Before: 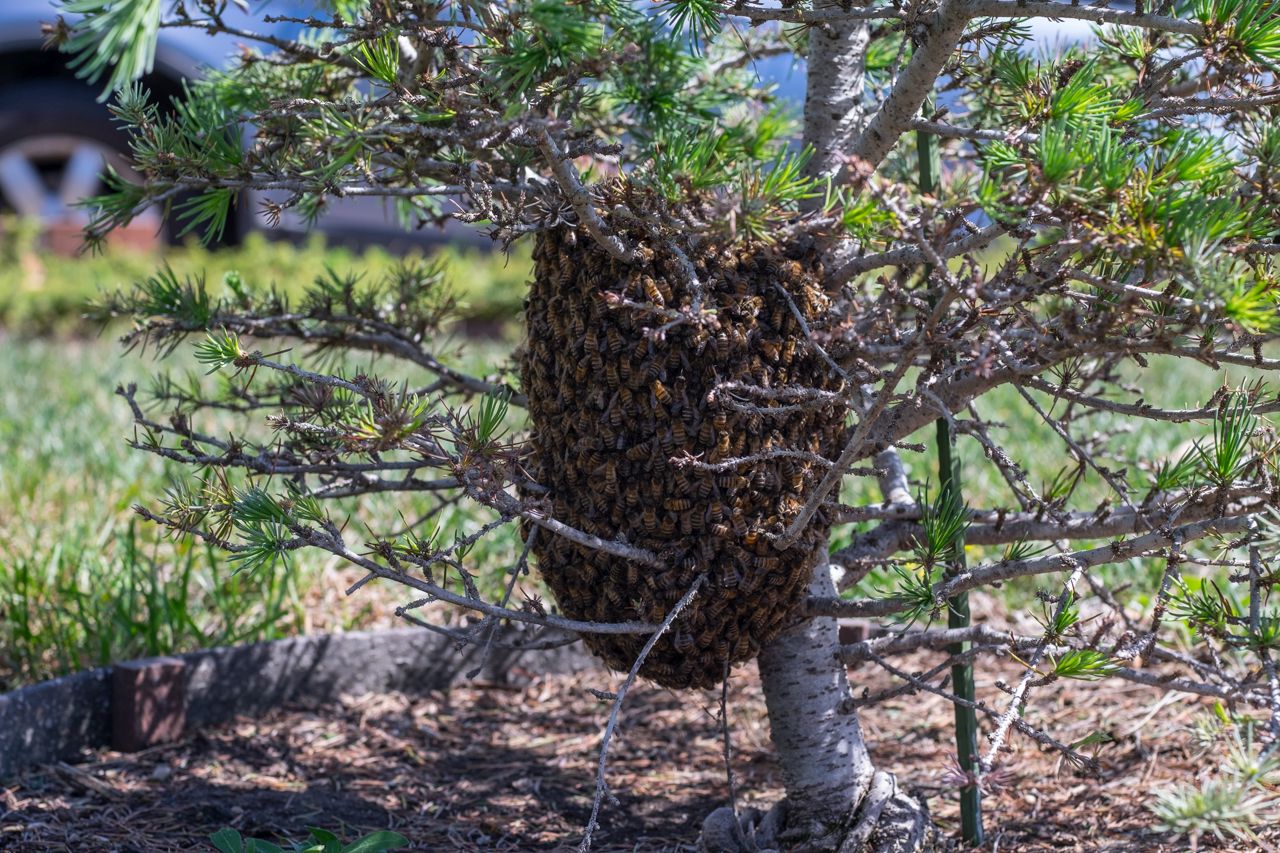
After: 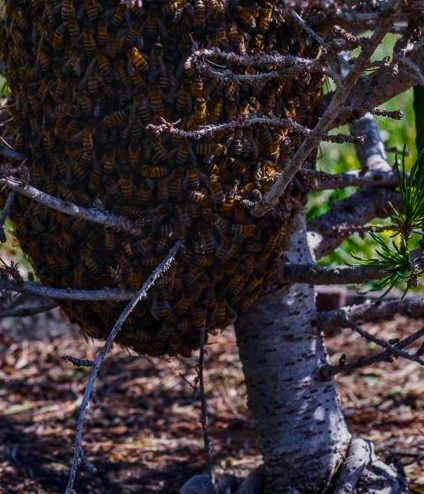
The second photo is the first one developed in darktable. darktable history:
exposure: black level correction -0.018, exposure -1.094 EV, compensate highlight preservation false
local contrast: highlights 34%, detail 135%
crop: left 40.872%, top 39.049%, right 25.996%, bottom 2.93%
tone curve: curves: ch0 [(0.016, 0.011) (0.204, 0.146) (0.515, 0.476) (0.78, 0.795) (1, 0.981)], color space Lab, independent channels, preserve colors none
color correction: highlights b* -0.028, saturation 0.839
color balance rgb: linear chroma grading › global chroma 49.514%, perceptual saturation grading › global saturation 46.166%, perceptual saturation grading › highlights -50.077%, perceptual saturation grading › shadows 30.385%
contrast equalizer: octaves 7, y [[0.6 ×6], [0.55 ×6], [0 ×6], [0 ×6], [0 ×6]], mix 0.542
